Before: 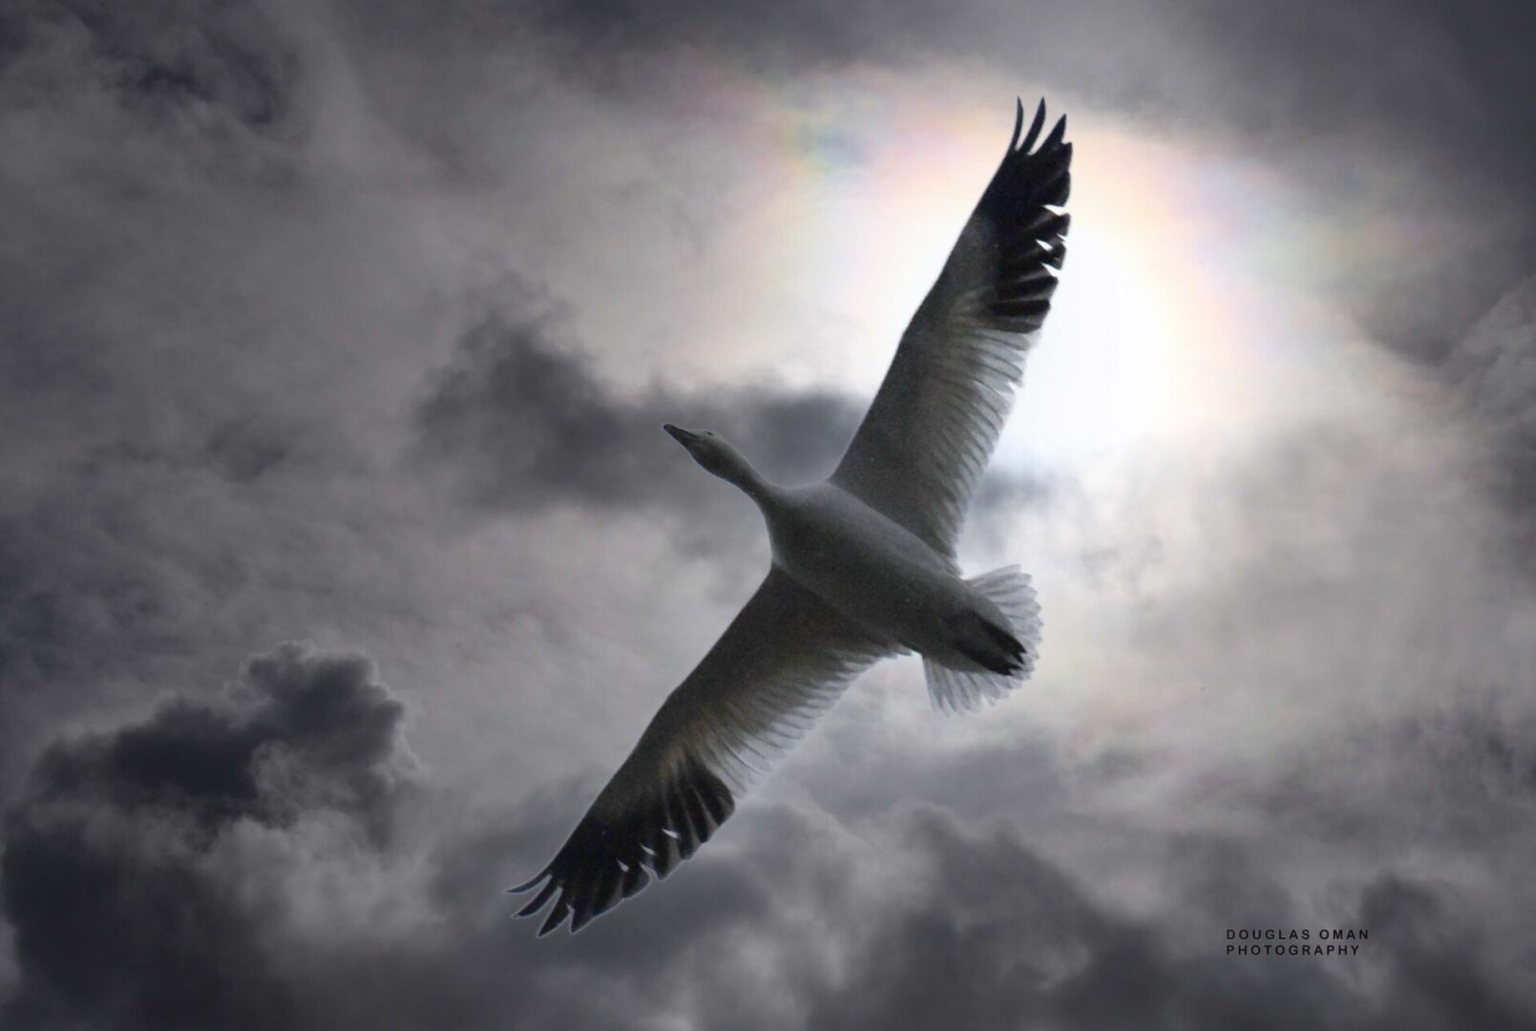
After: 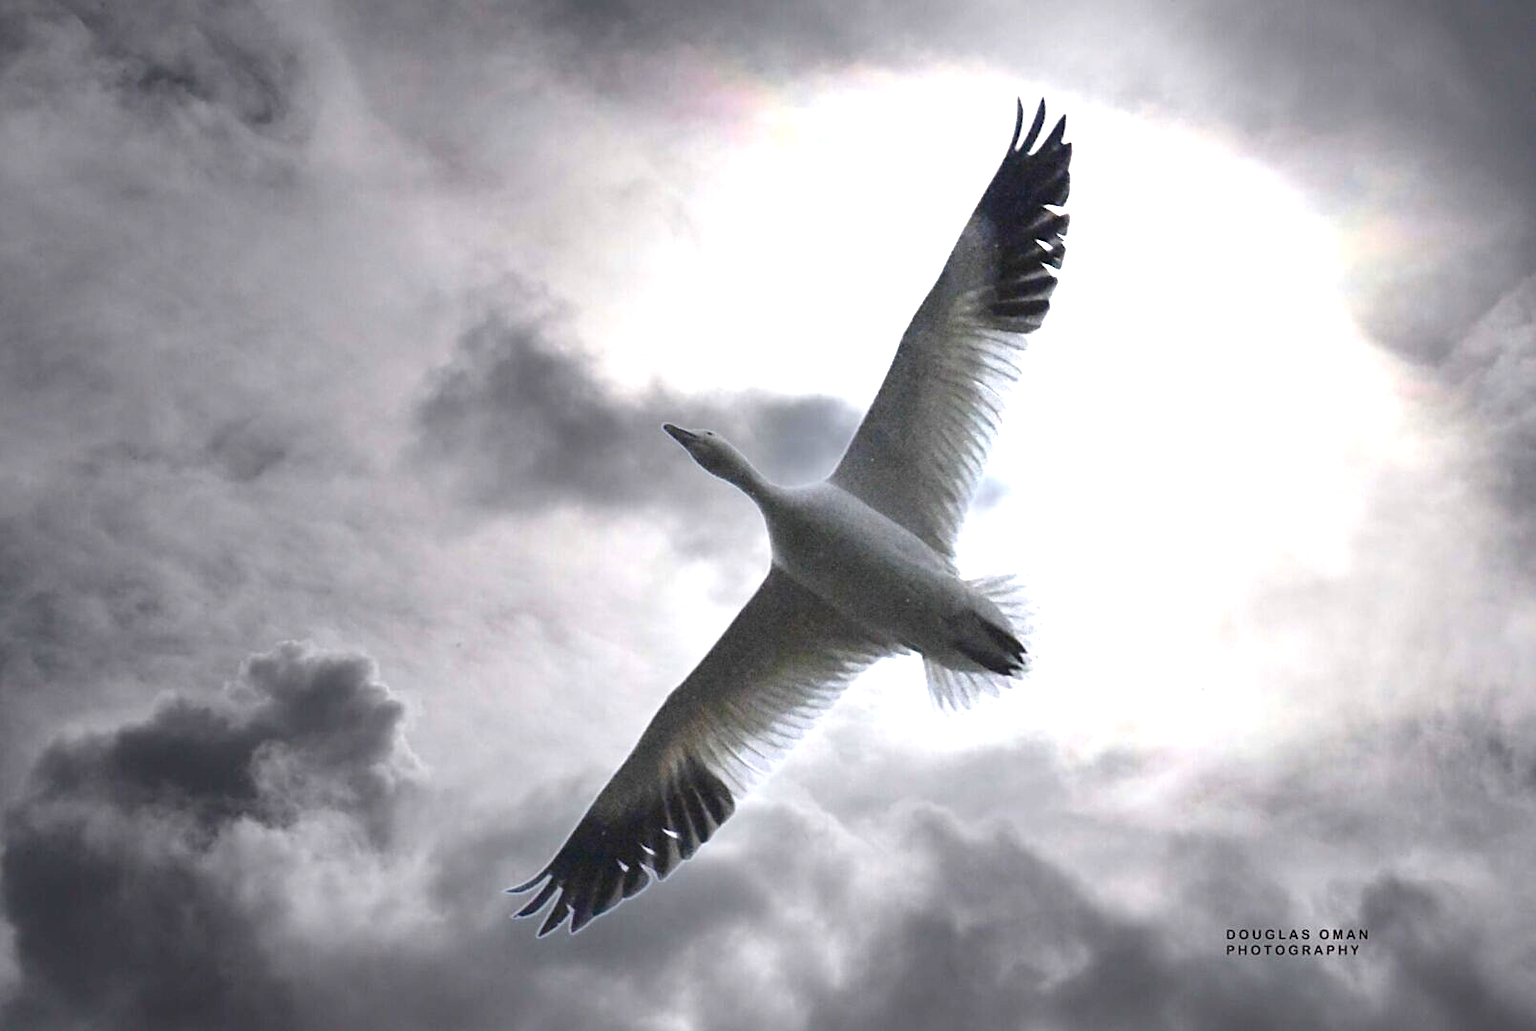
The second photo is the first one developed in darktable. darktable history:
exposure: black level correction 0, exposure 1.4 EV, compensate highlight preservation false
sharpen: on, module defaults
